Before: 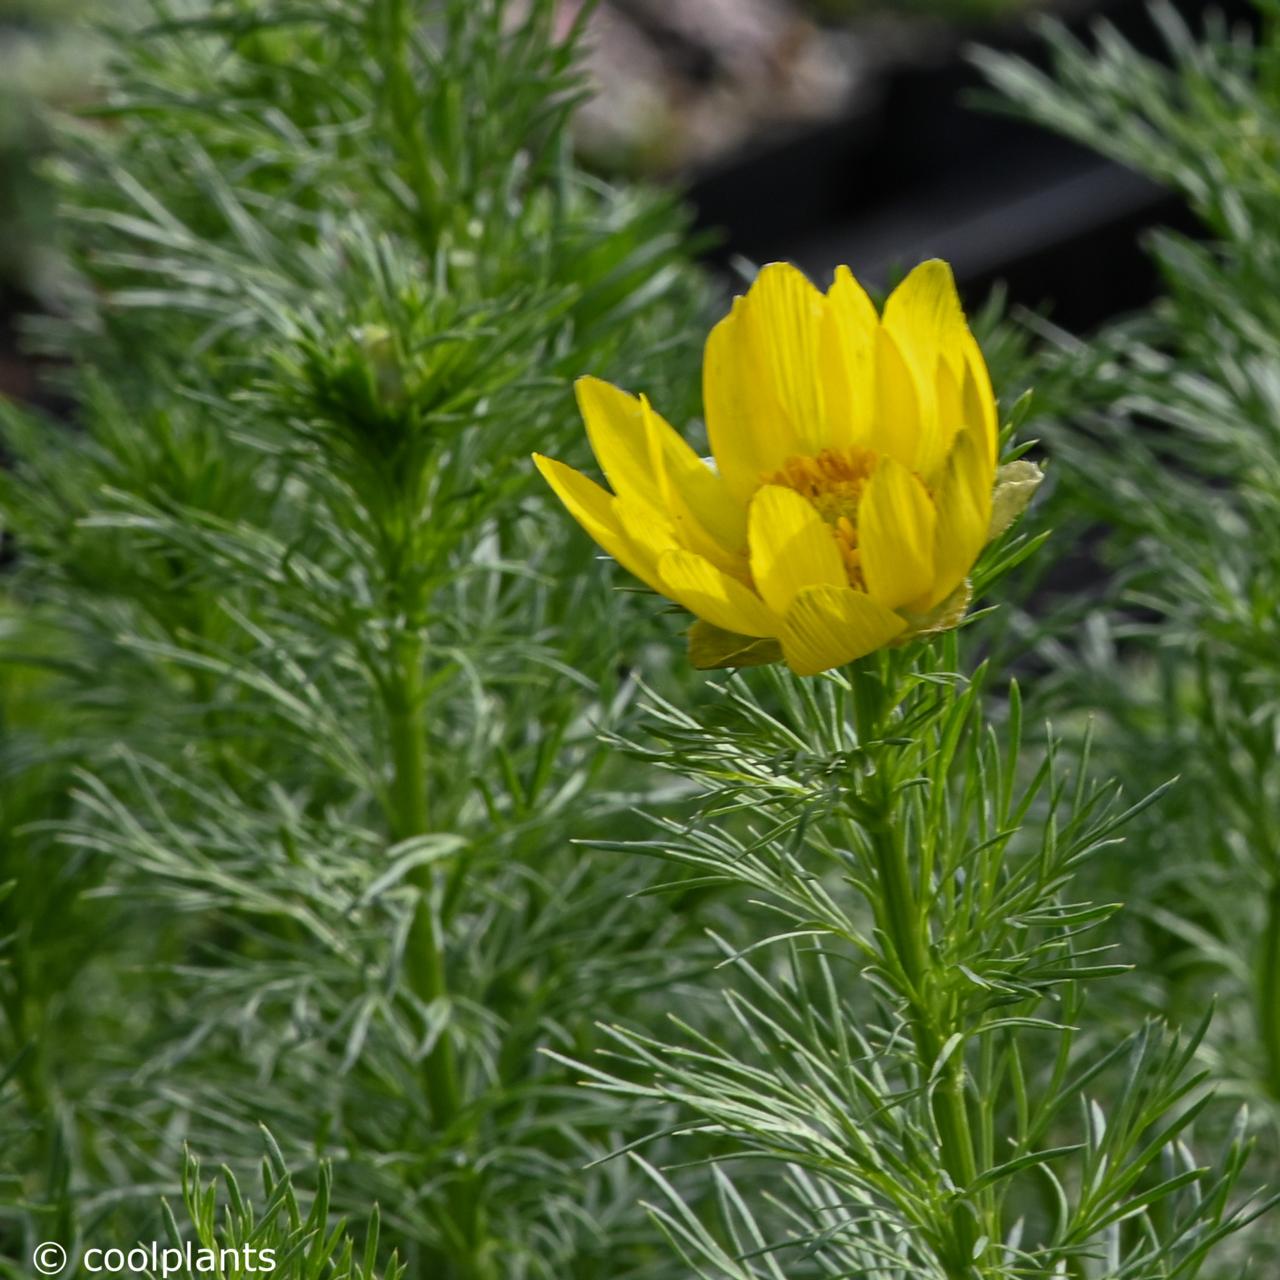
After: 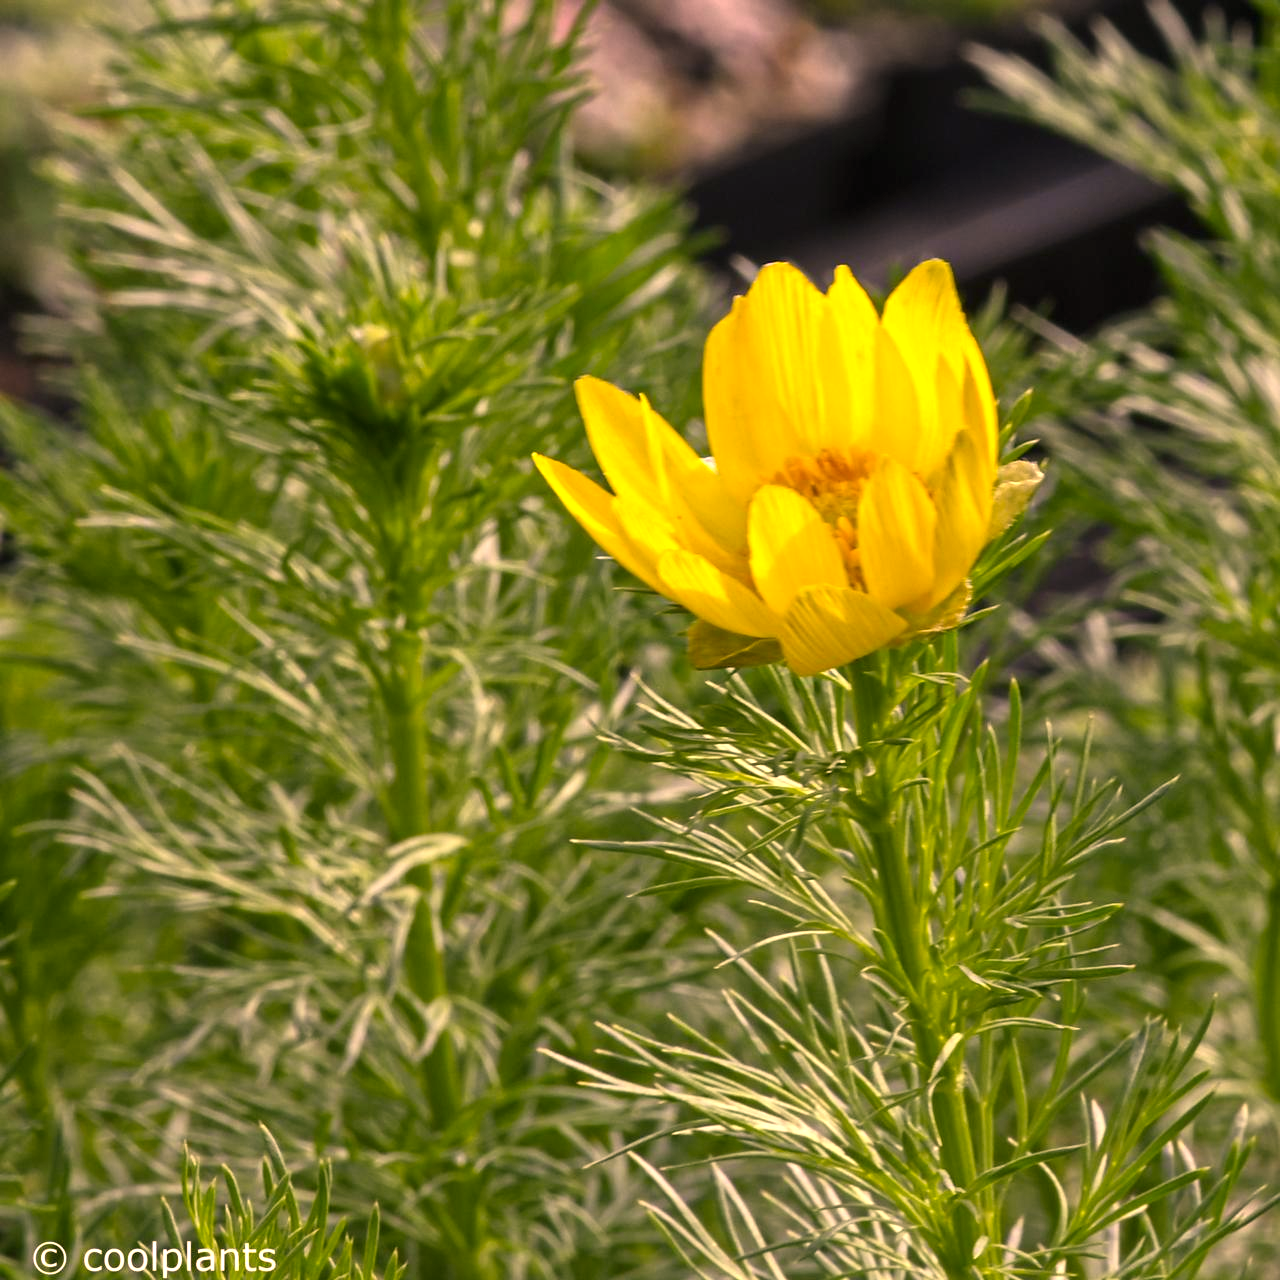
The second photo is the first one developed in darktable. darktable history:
color correction: highlights a* 22.1, highlights b* 21.48
exposure: black level correction 0, exposure 0.703 EV, compensate exposure bias true, compensate highlight preservation false
